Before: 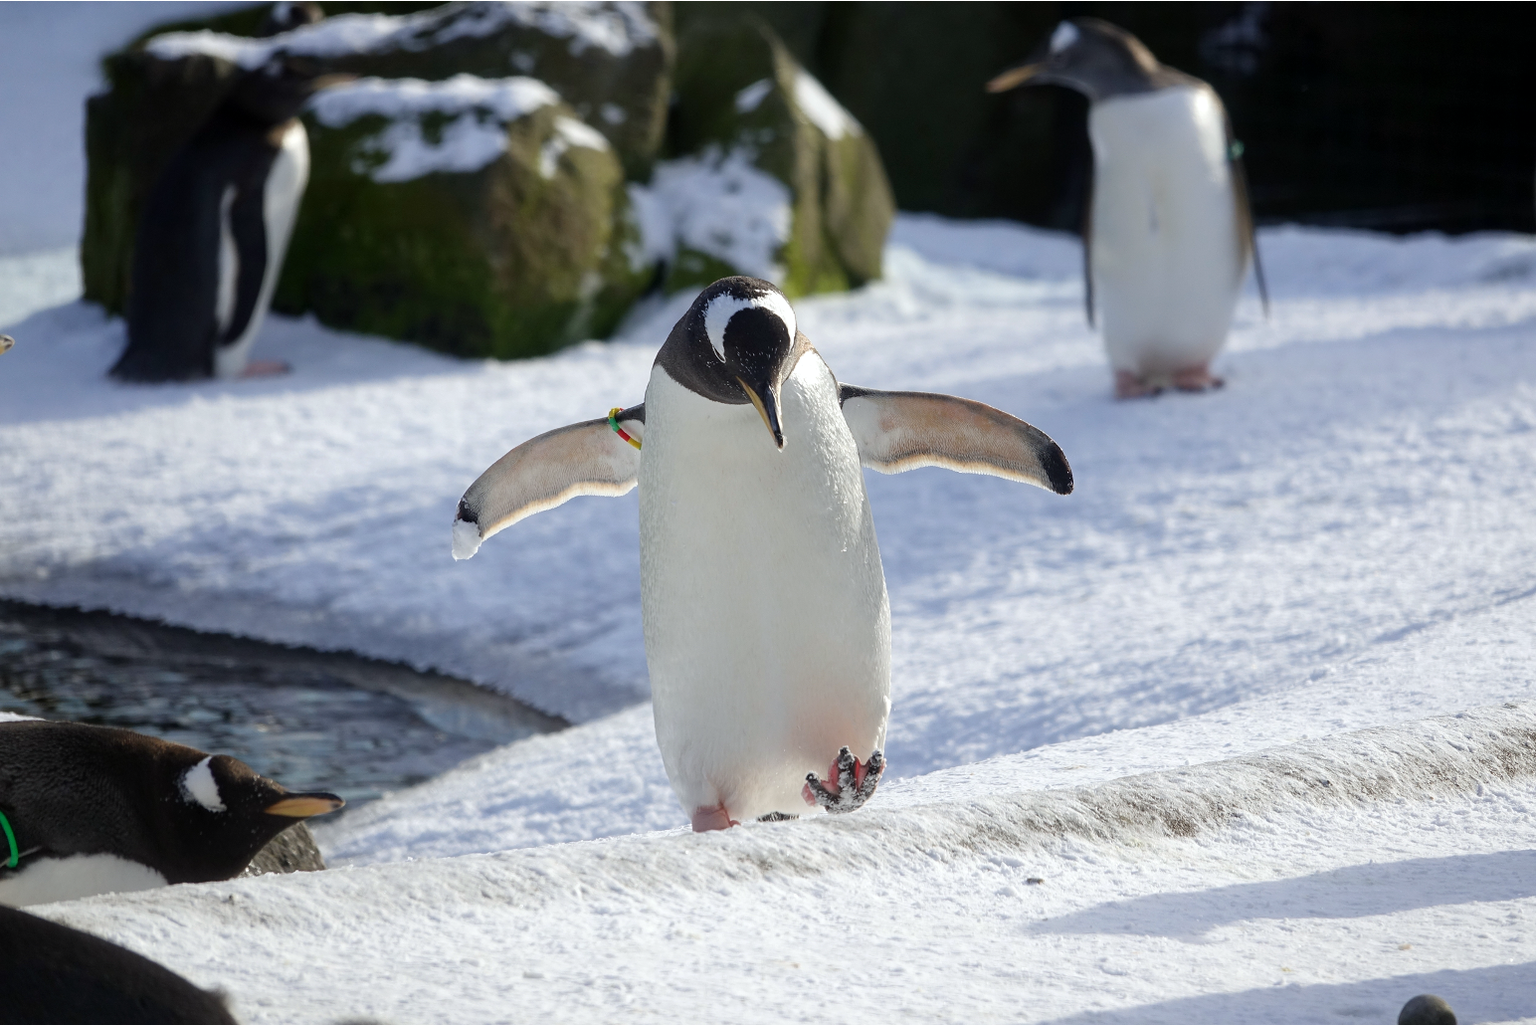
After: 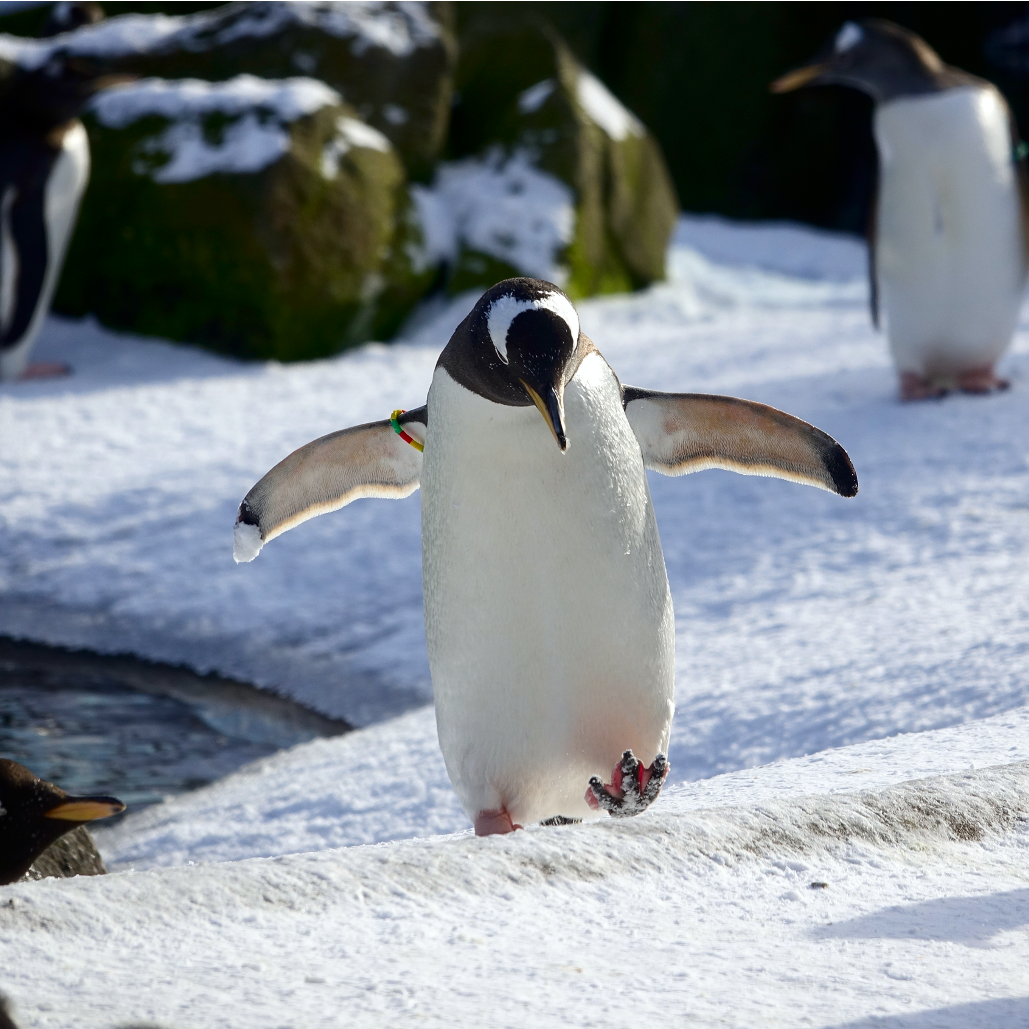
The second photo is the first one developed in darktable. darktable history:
crop and rotate: left 14.436%, right 18.898%
contrast brightness saturation: contrast 0.12, brightness -0.12, saturation 0.2
